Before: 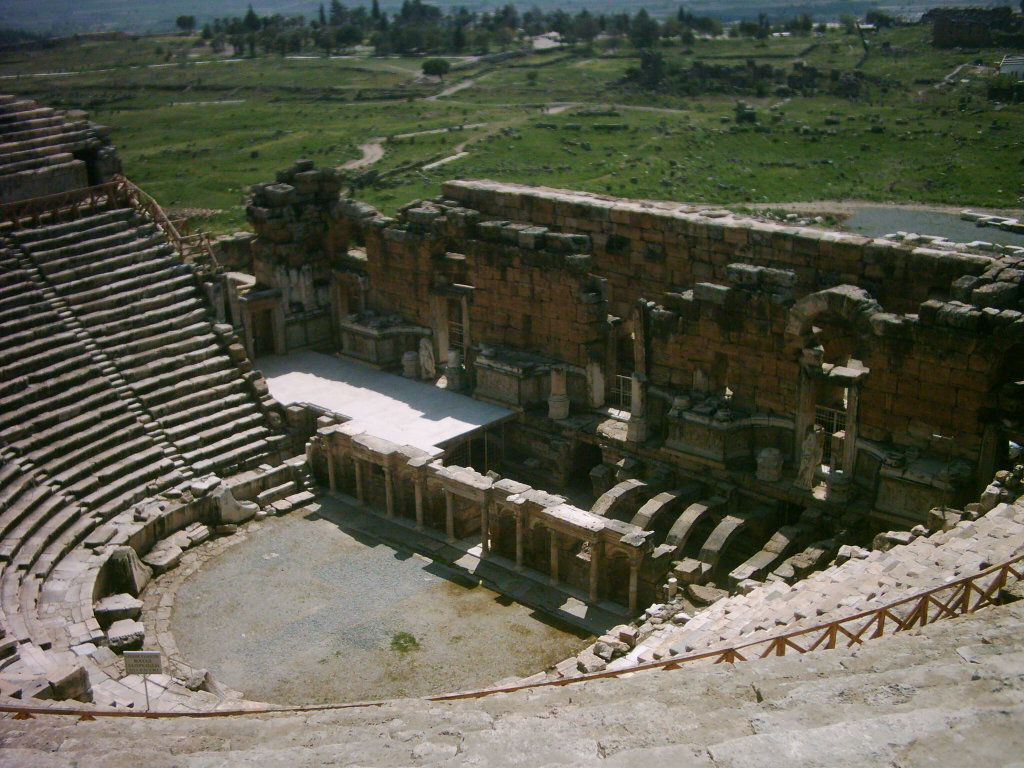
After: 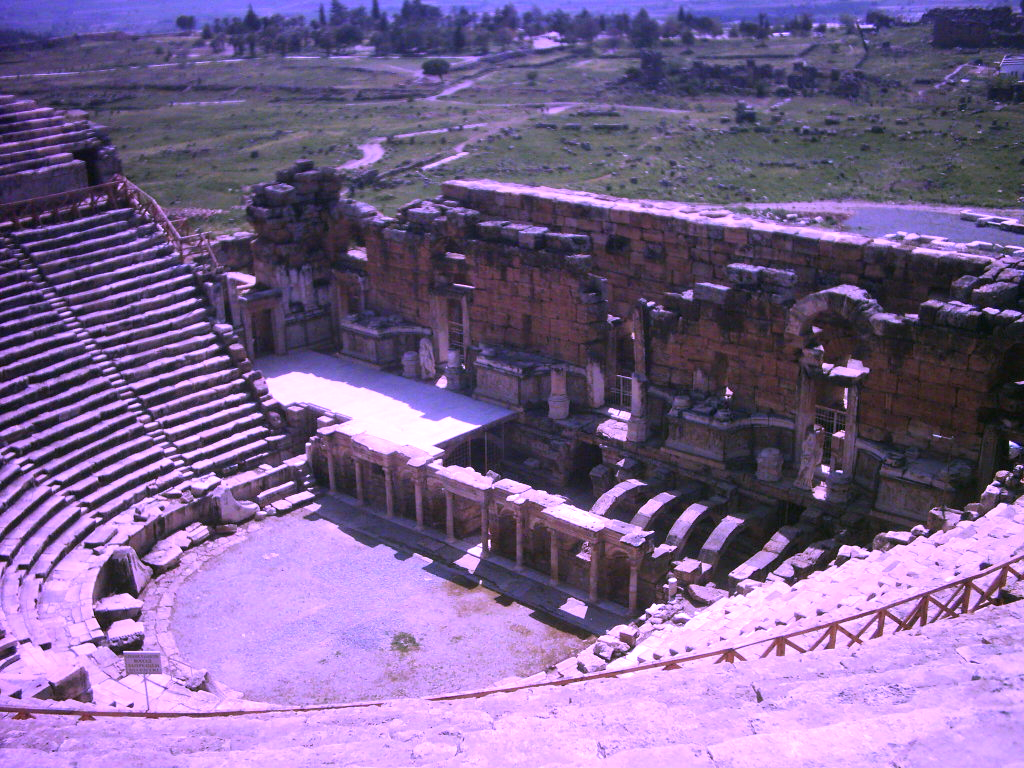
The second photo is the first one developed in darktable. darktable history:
color calibration: illuminant custom, x 0.379, y 0.481, temperature 4443.07 K
exposure: black level correction 0, exposure 0.7 EV, compensate exposure bias true, compensate highlight preservation false
